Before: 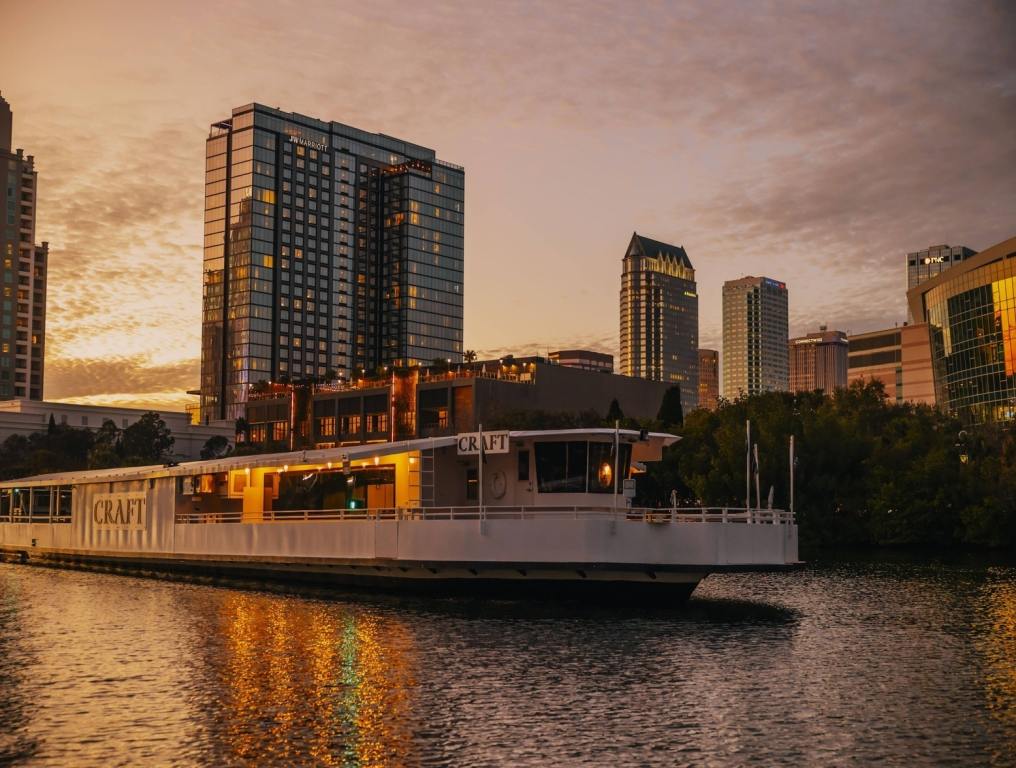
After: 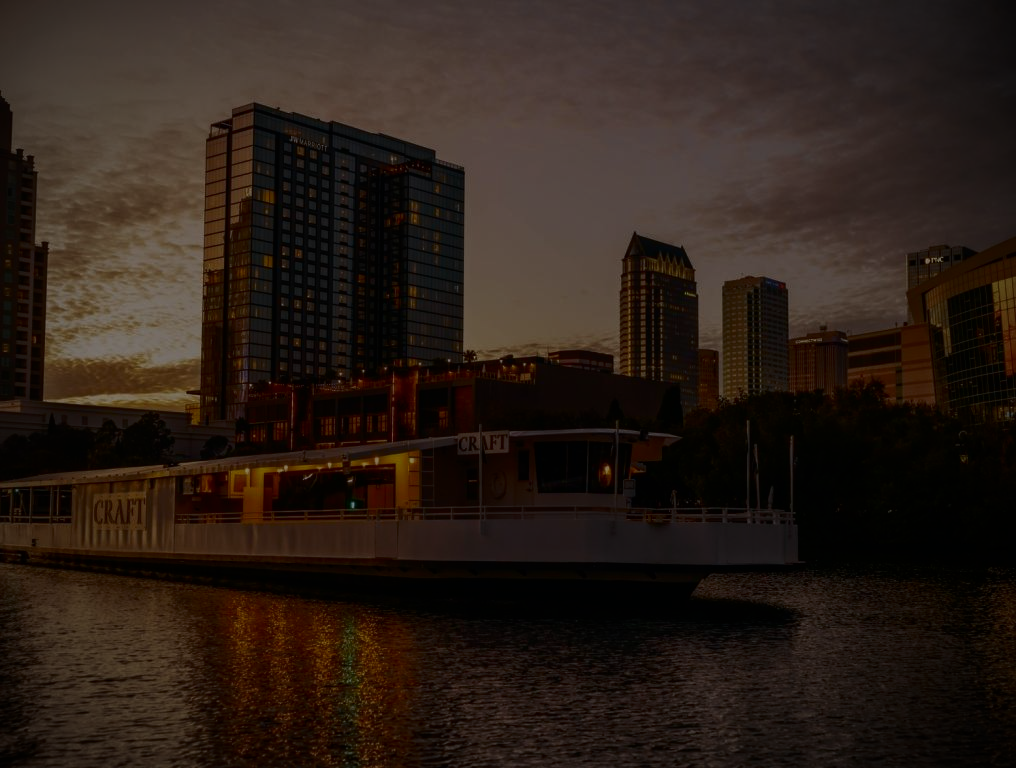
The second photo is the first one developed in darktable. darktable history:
exposure: exposure -2.002 EV, compensate highlight preservation false
contrast brightness saturation: contrast 0.28
vignetting: automatic ratio true
white balance: red 0.982, blue 1.018
